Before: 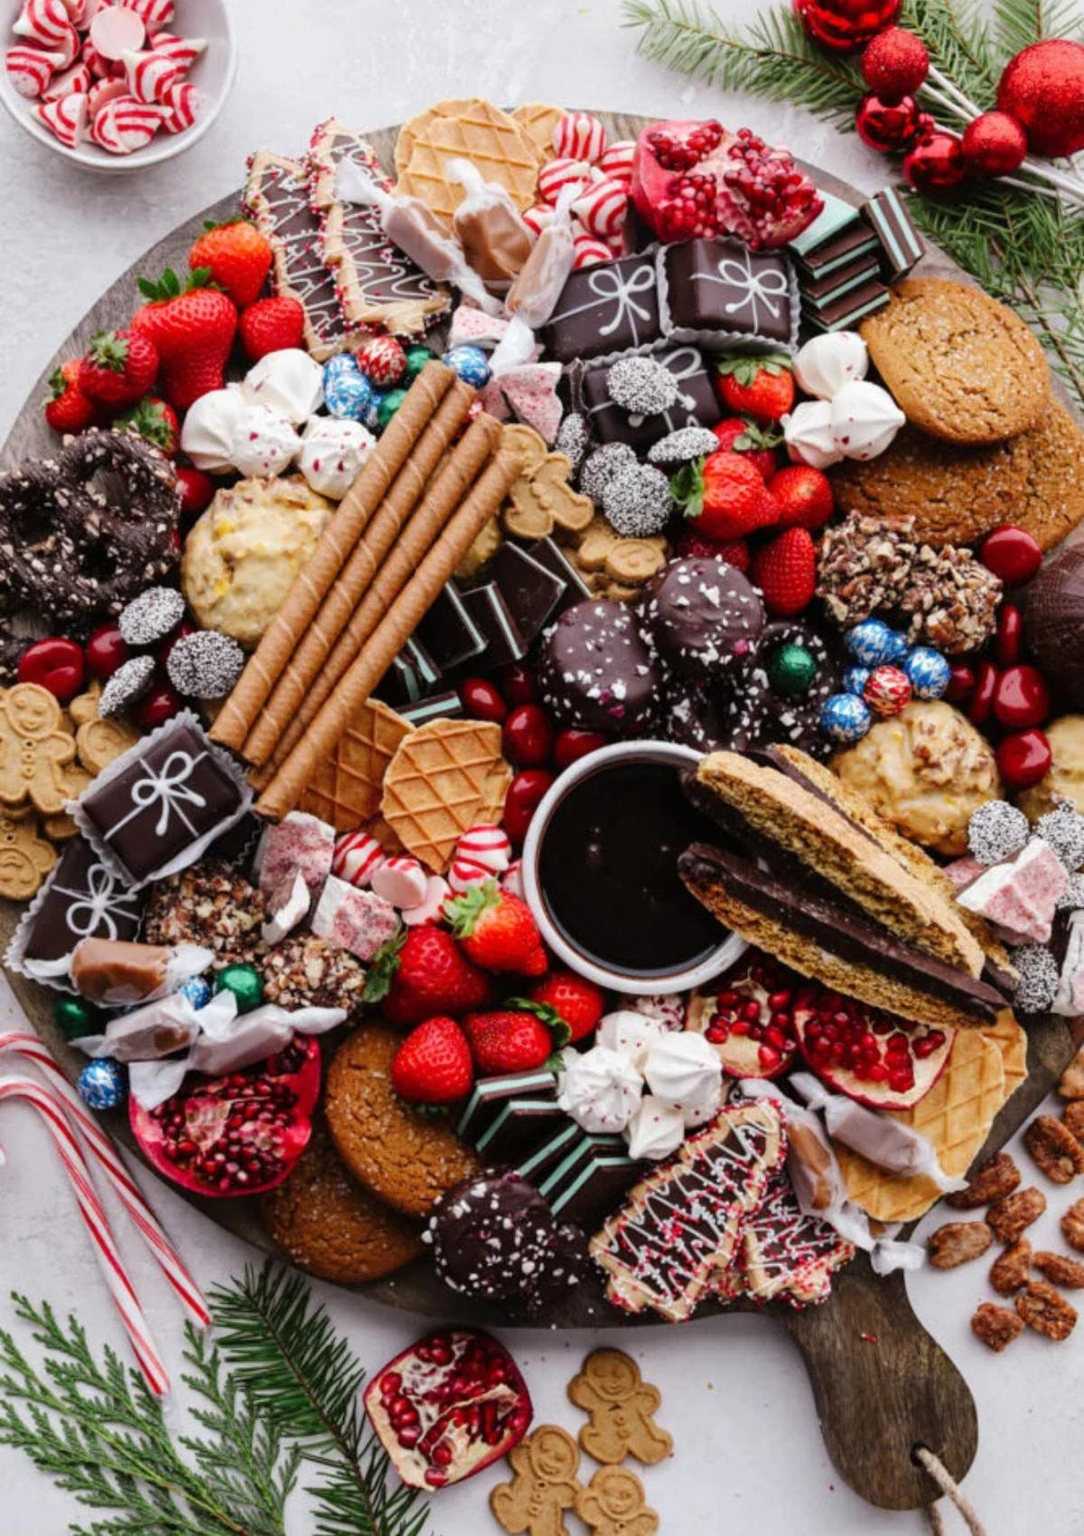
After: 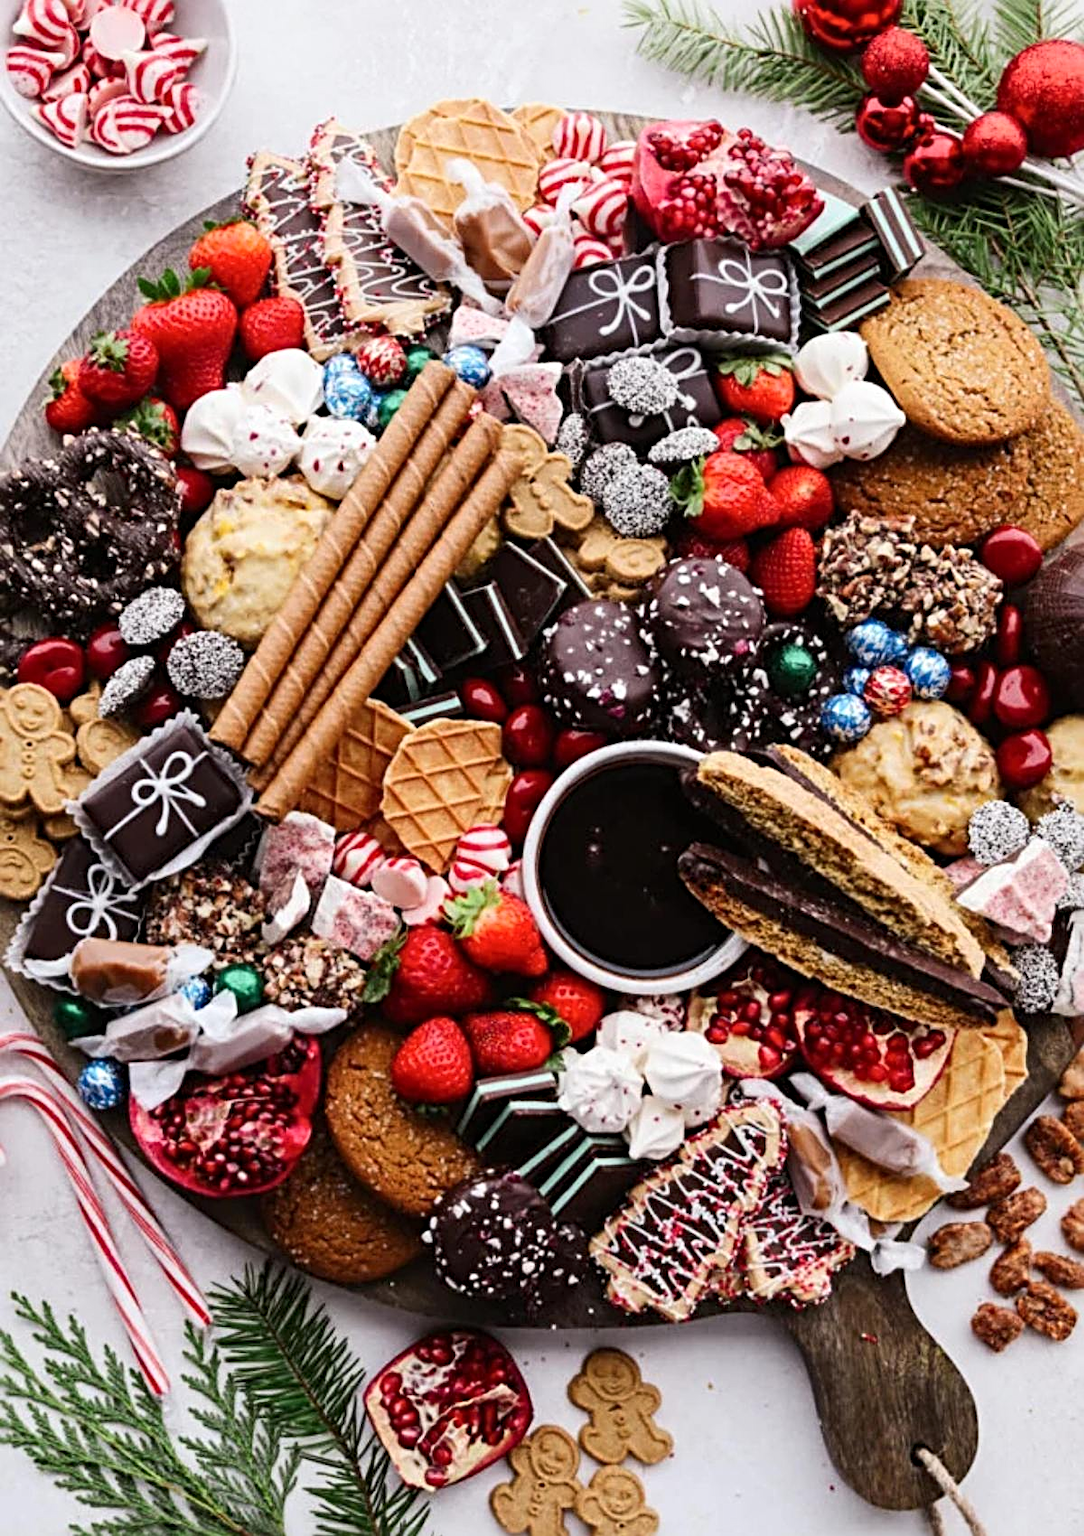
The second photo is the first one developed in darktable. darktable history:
color balance: on, module defaults
contrast brightness saturation: contrast 0.15, brightness 0.05
sharpen: radius 4
